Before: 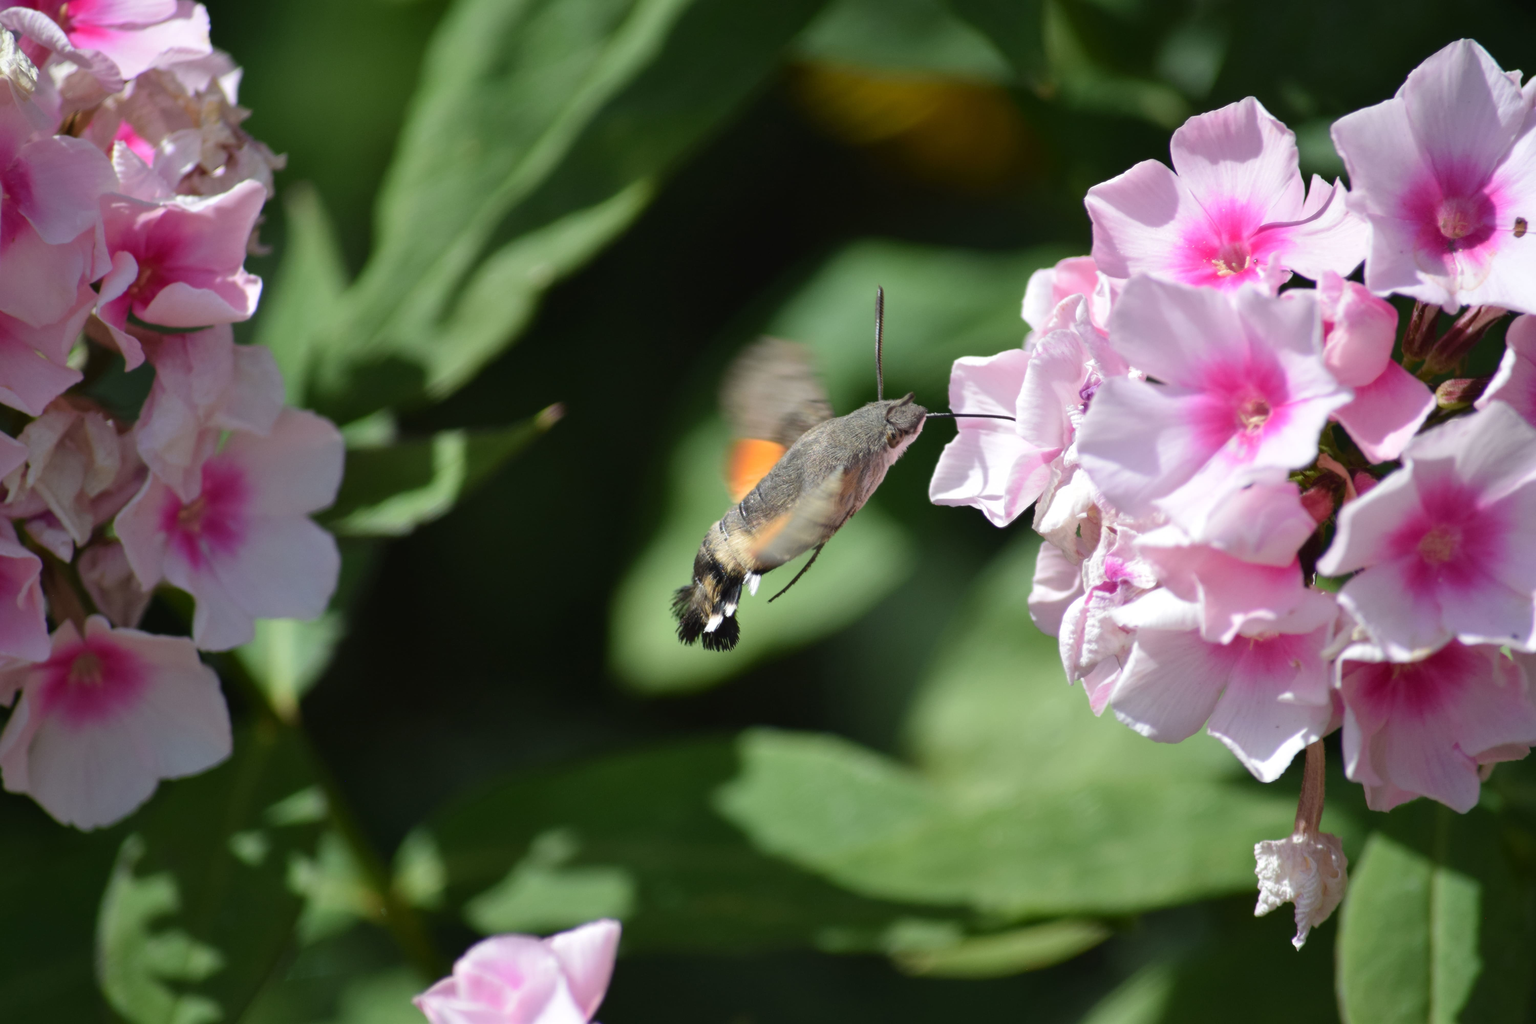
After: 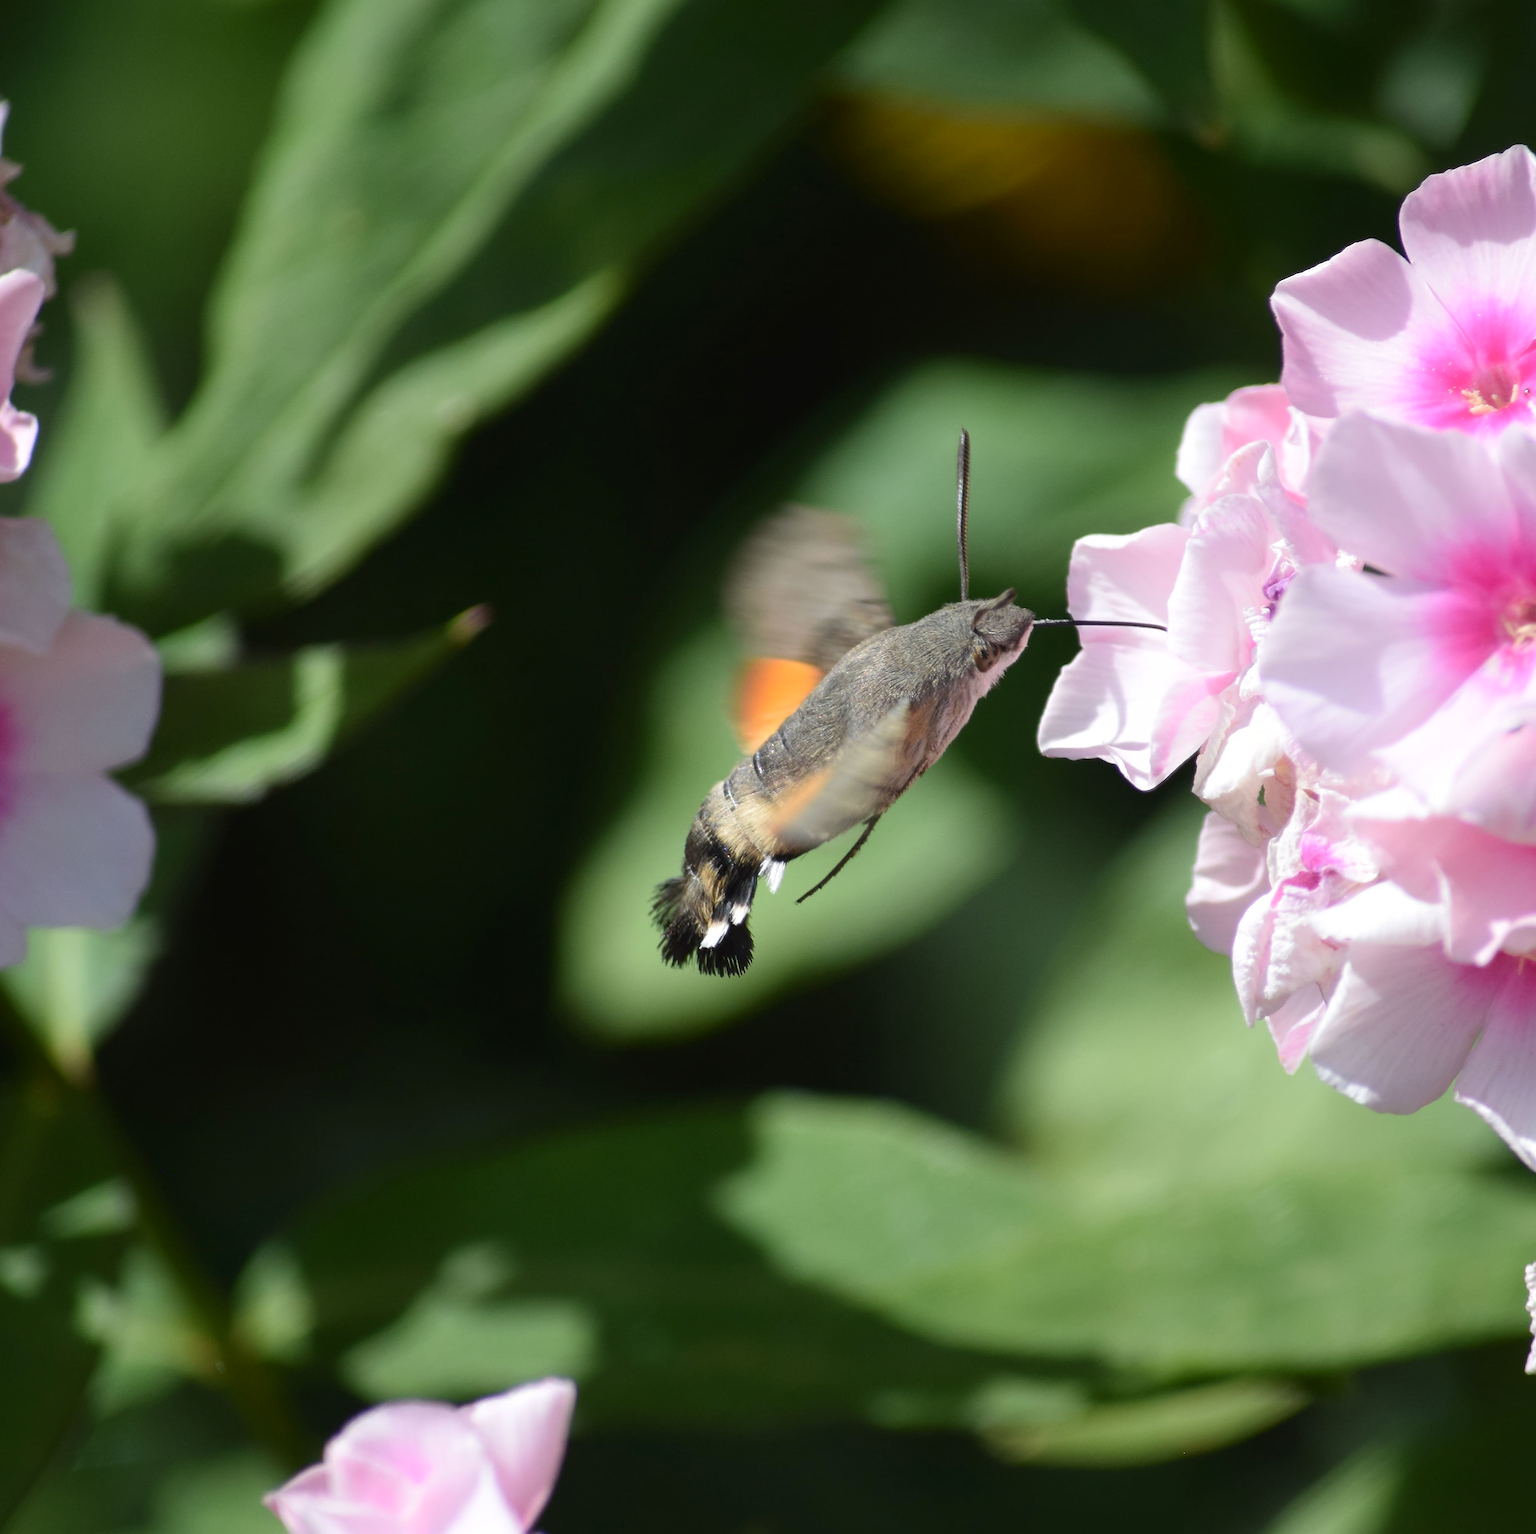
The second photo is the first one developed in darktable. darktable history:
sharpen: on, module defaults
crop and rotate: left 15.446%, right 17.836%
shadows and highlights: shadows -24.28, highlights 49.77, soften with gaussian
exposure: compensate highlight preservation false
